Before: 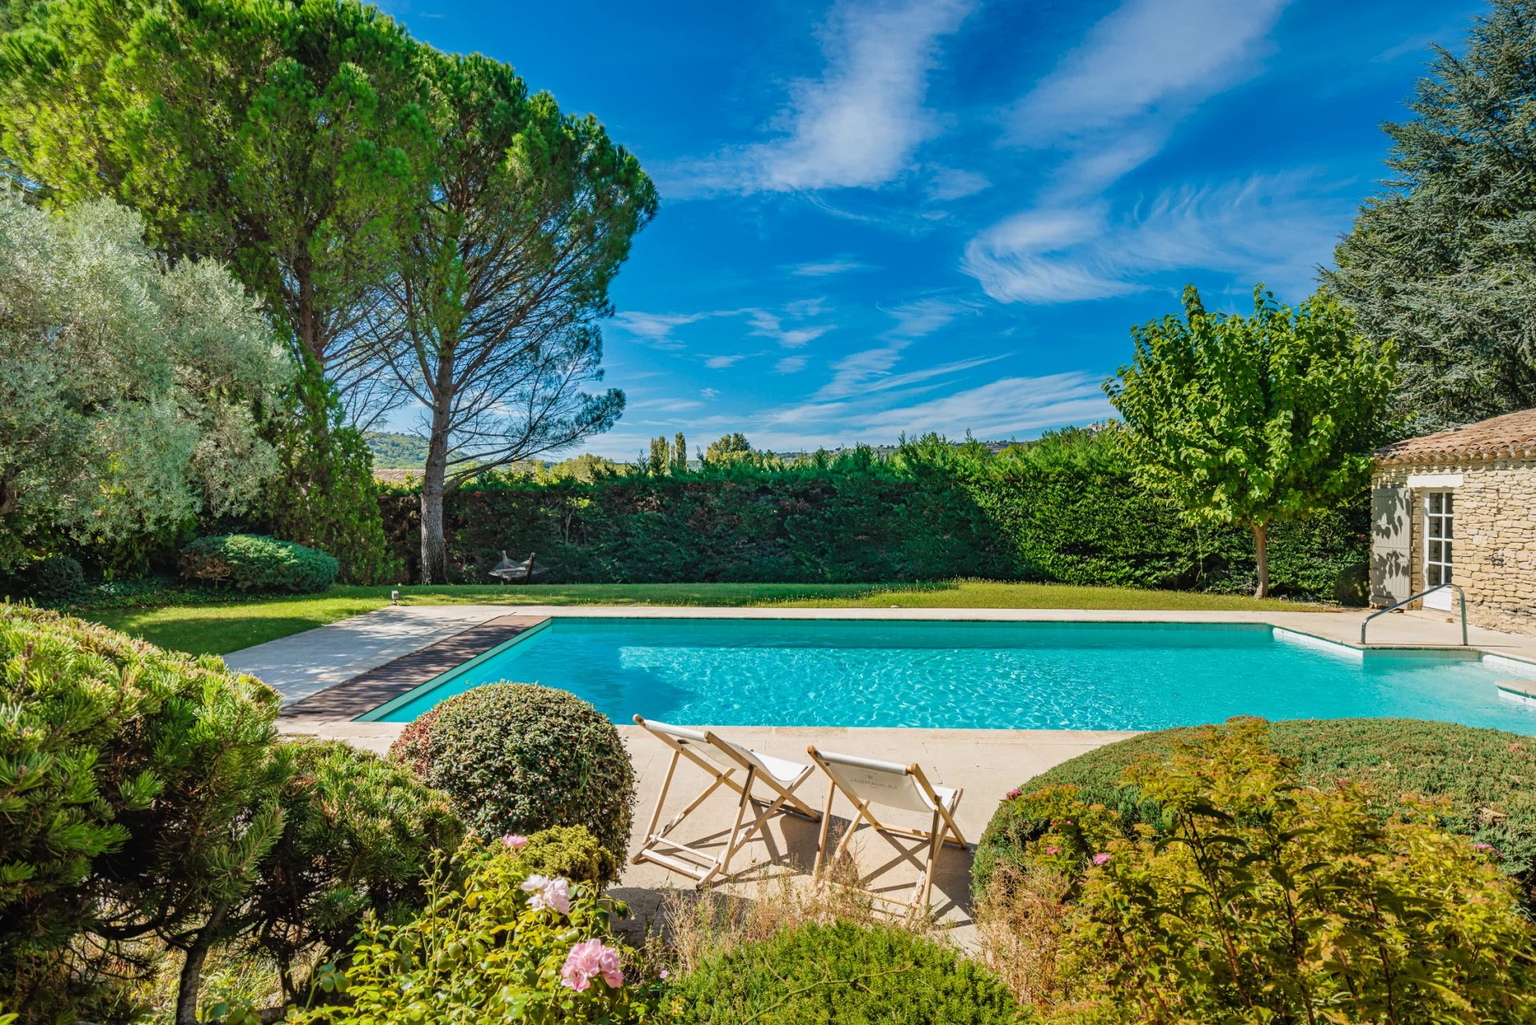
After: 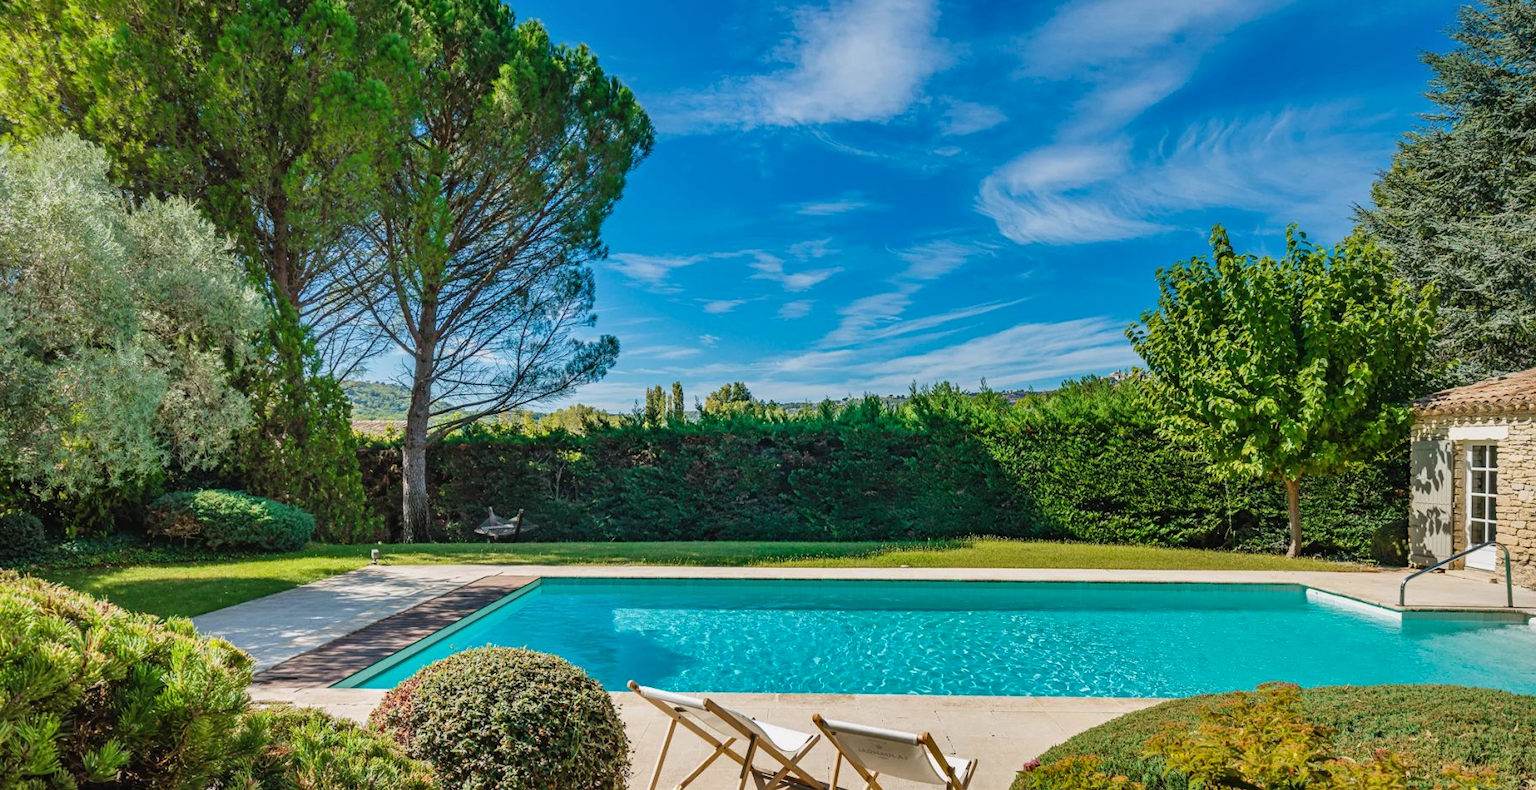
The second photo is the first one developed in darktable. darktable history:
shadows and highlights: shadows 20.8, highlights -80.78, soften with gaussian
crop: left 2.746%, top 7.161%, right 2.982%, bottom 20.134%
